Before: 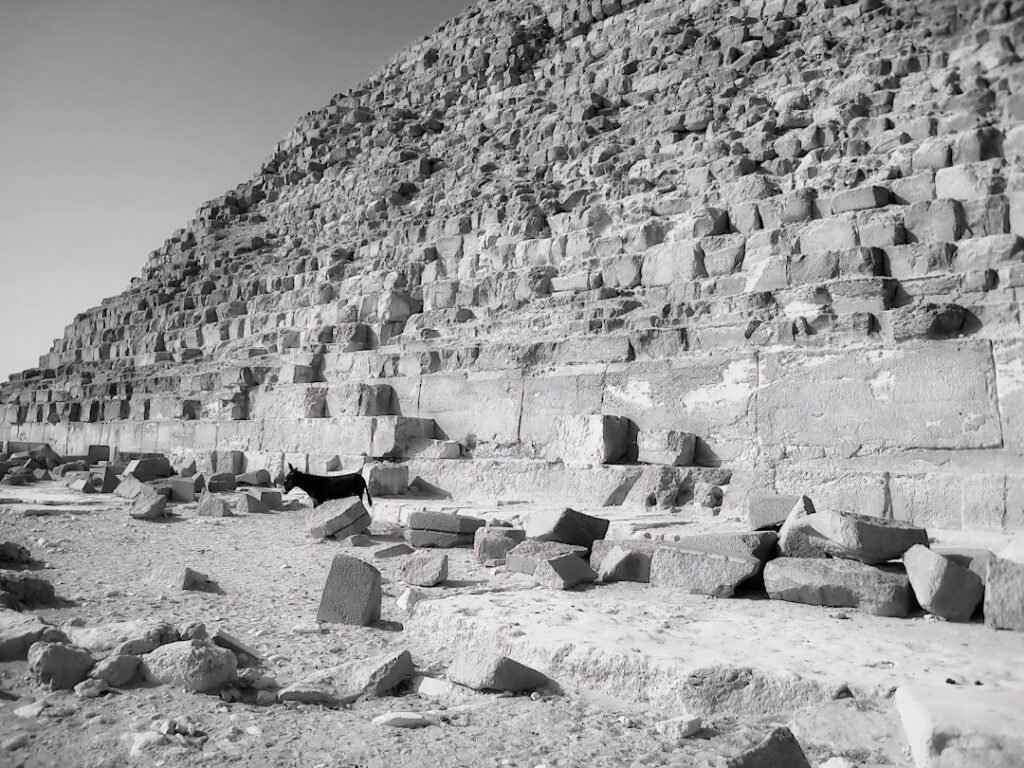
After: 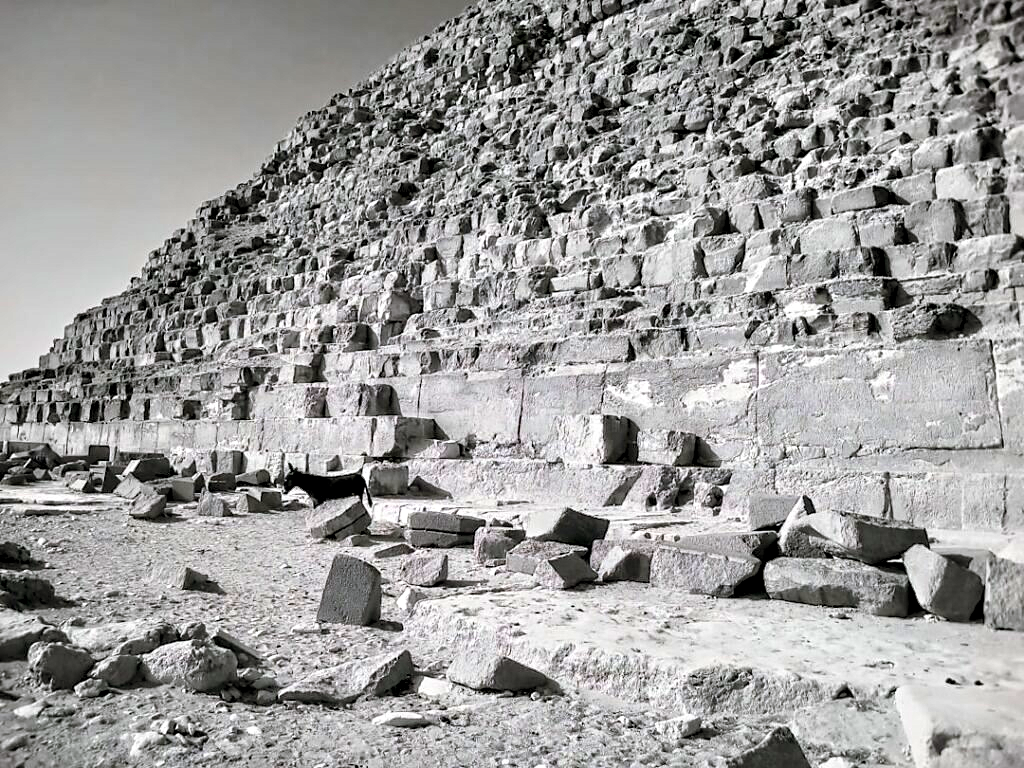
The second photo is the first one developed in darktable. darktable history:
contrast equalizer: y [[0.5, 0.542, 0.583, 0.625, 0.667, 0.708], [0.5 ×6], [0.5 ×6], [0 ×6], [0 ×6]]
contrast brightness saturation: contrast 0.036, saturation 0.153
color balance rgb: shadows lift › chroma 3.612%, shadows lift › hue 90.75°, perceptual saturation grading › global saturation 0.709%, global vibrance 59.219%
